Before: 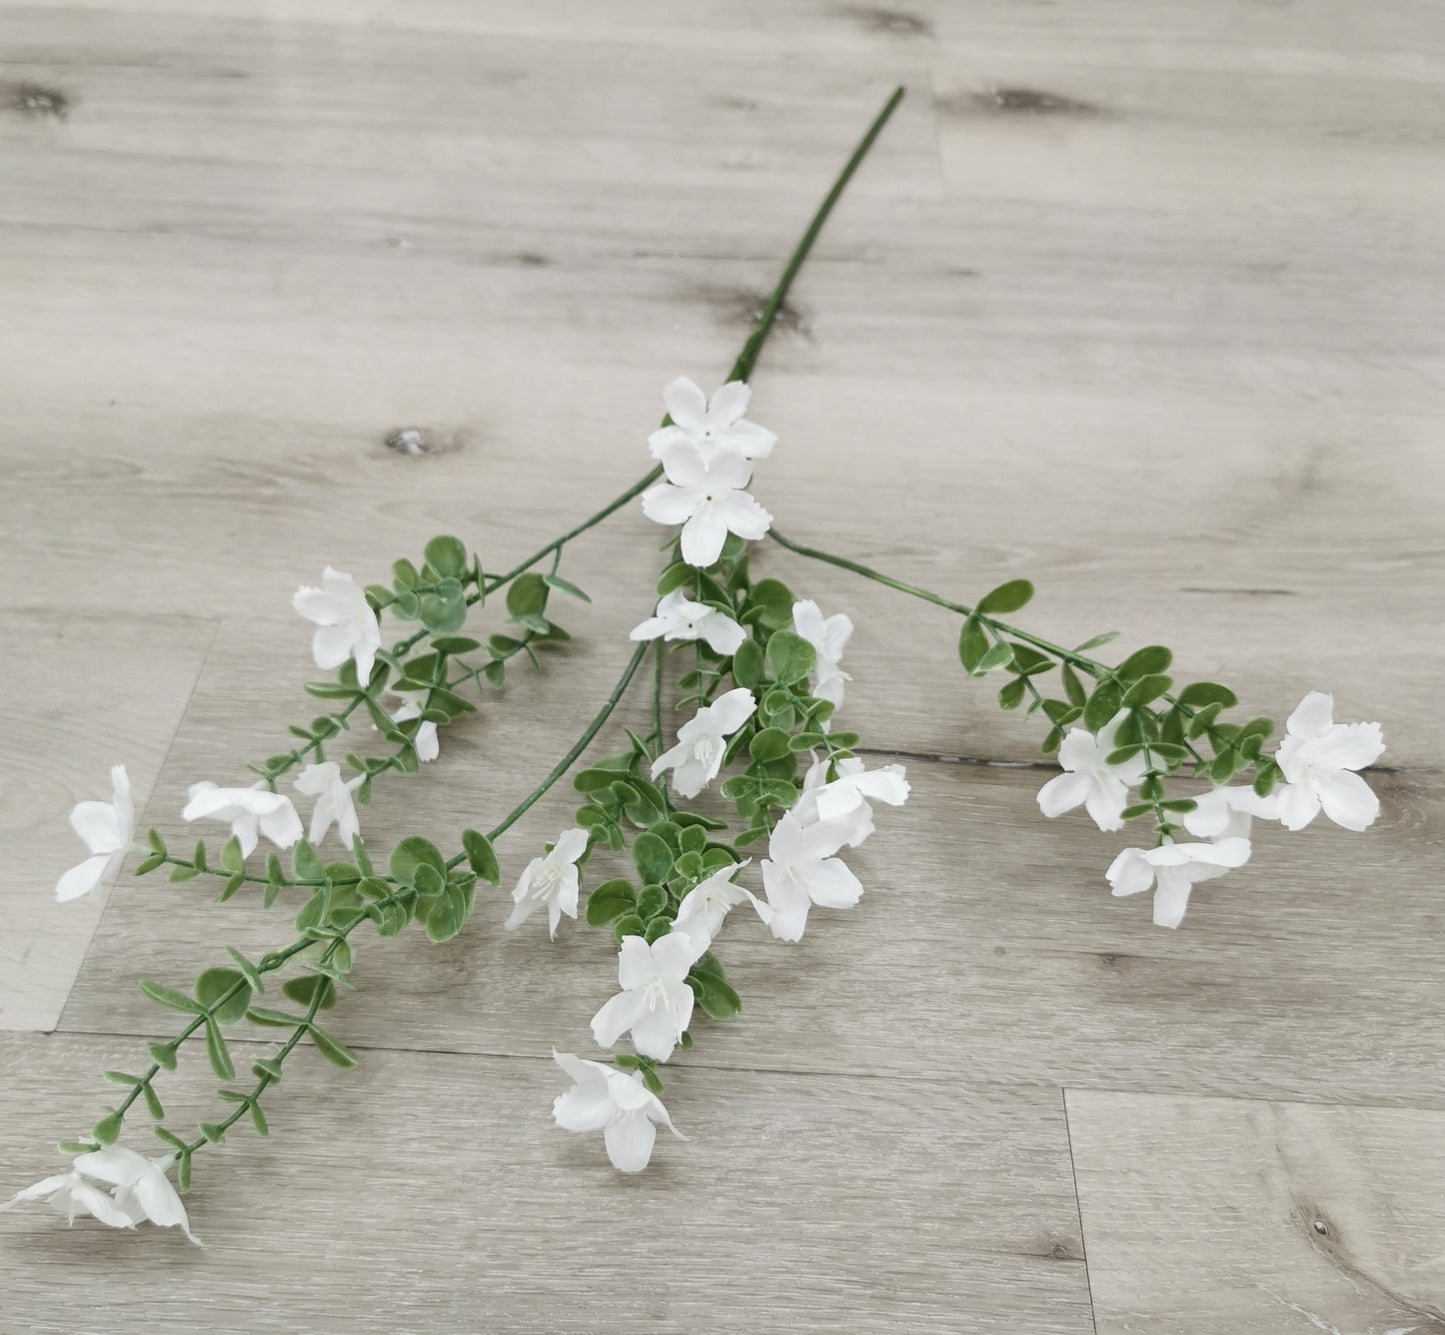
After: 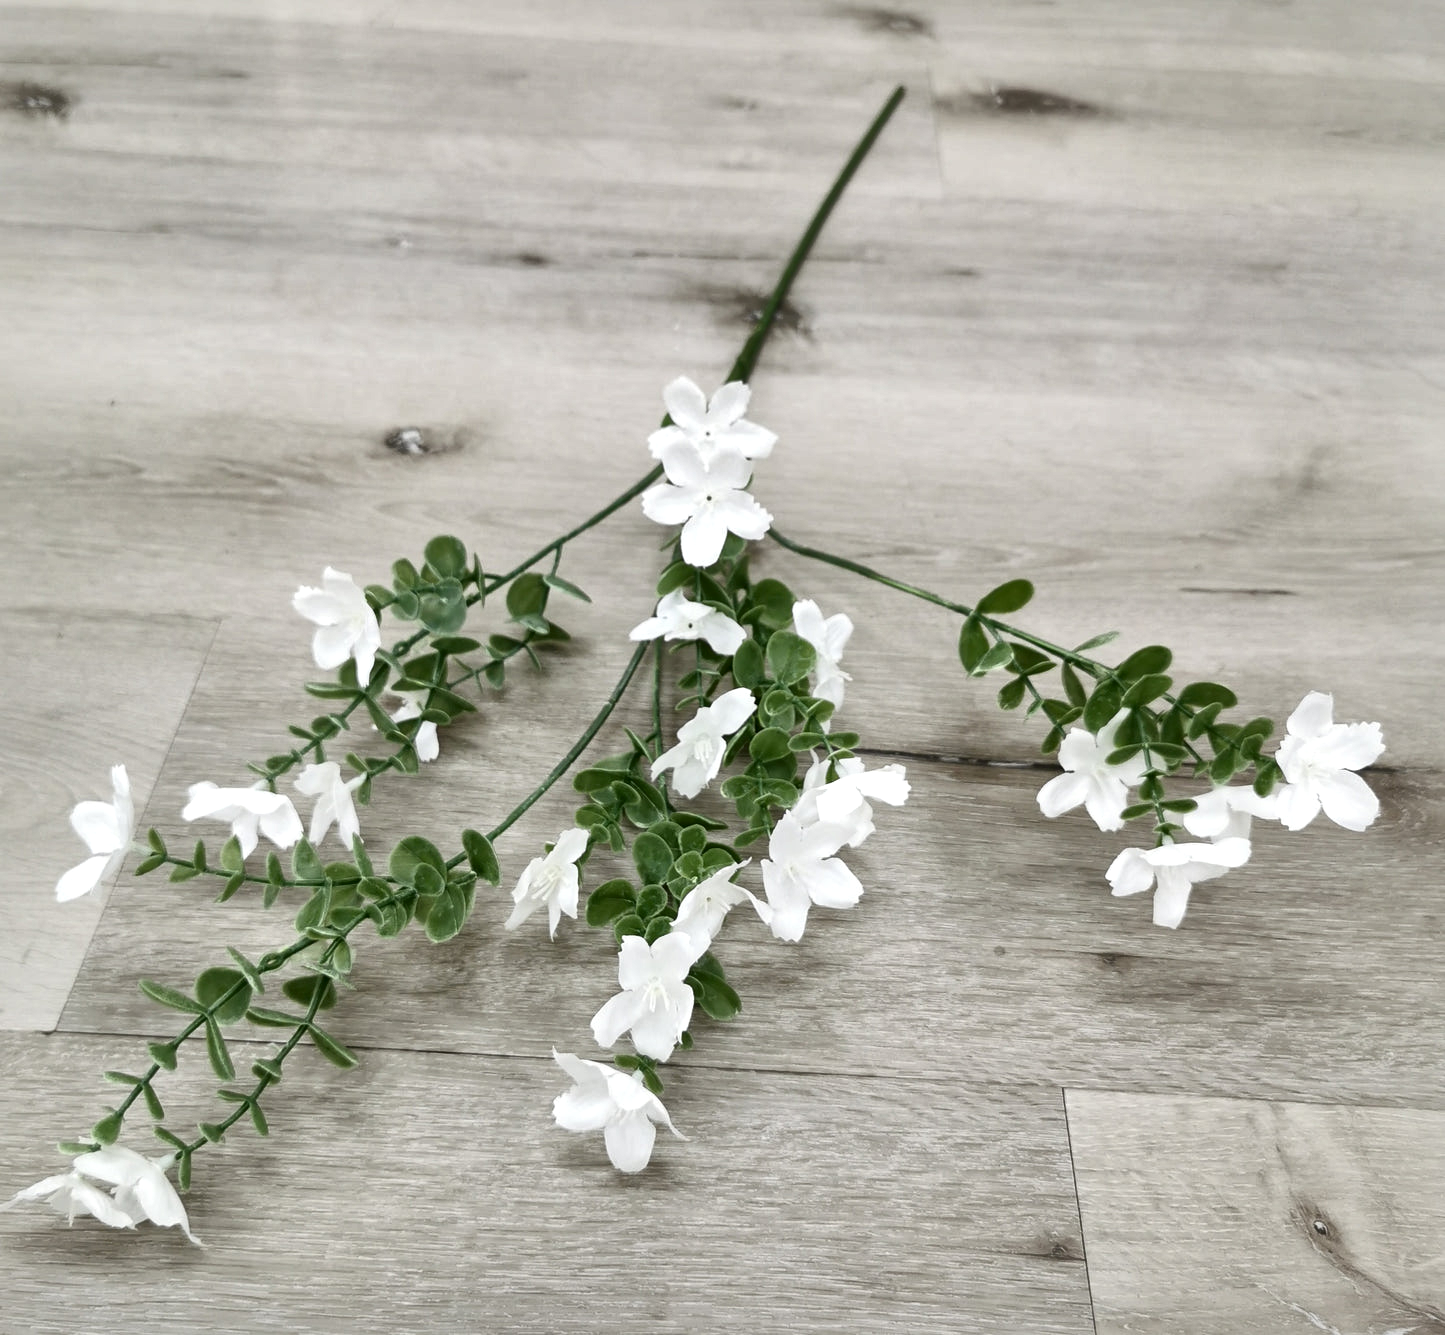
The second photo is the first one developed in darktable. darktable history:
local contrast: mode bilateral grid, contrast 70, coarseness 75, detail 180%, midtone range 0.2
